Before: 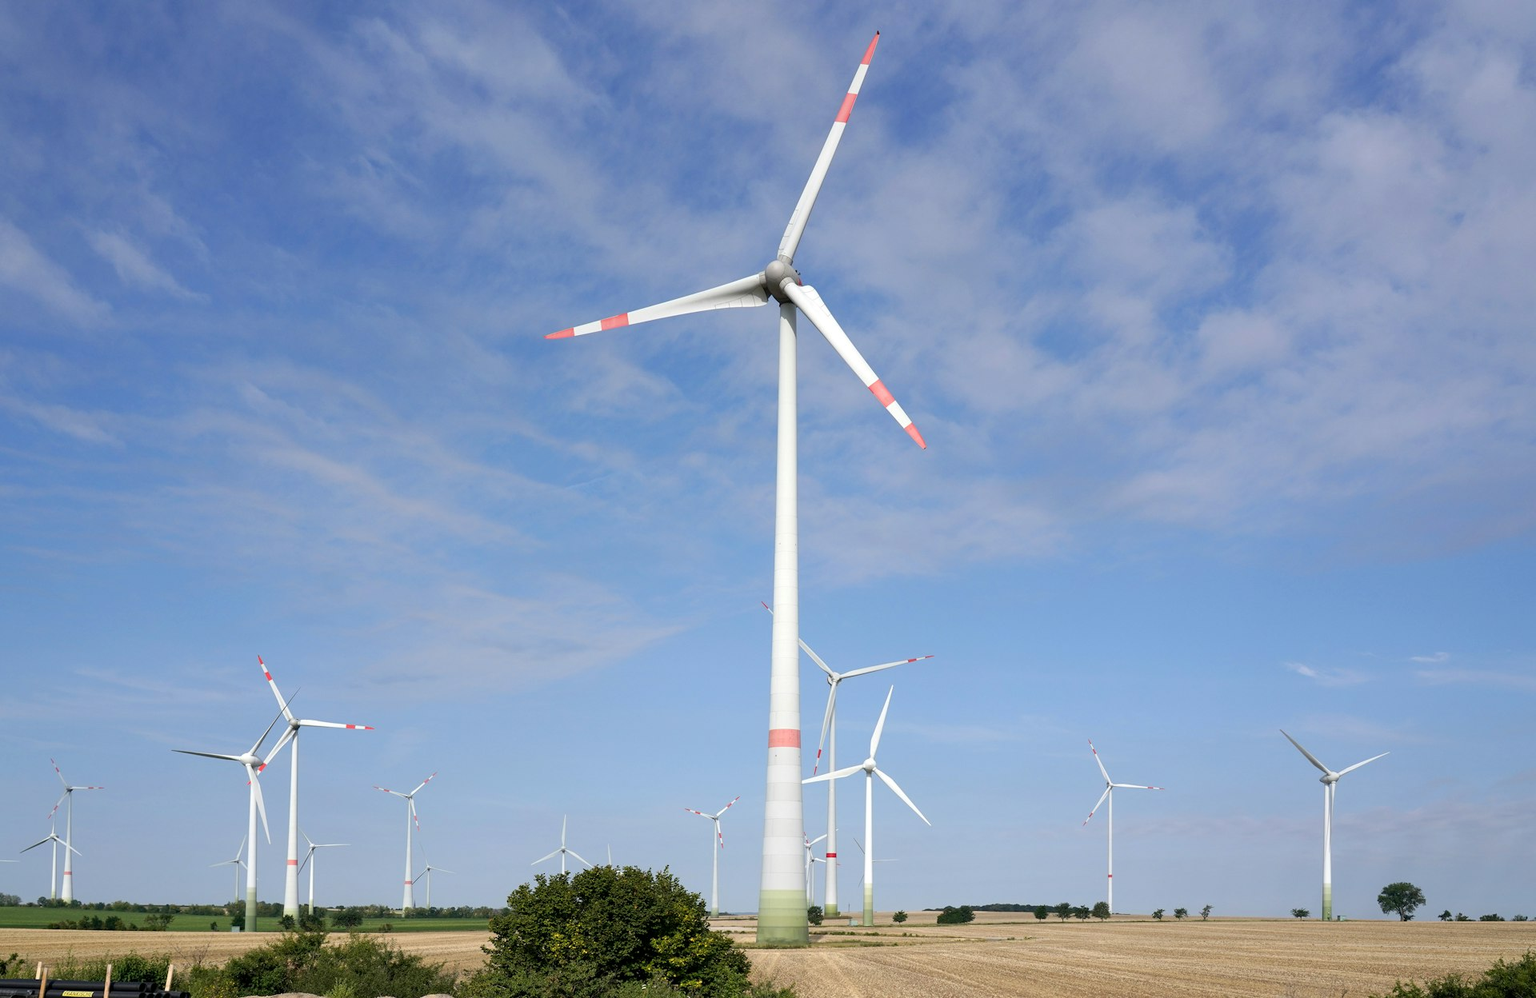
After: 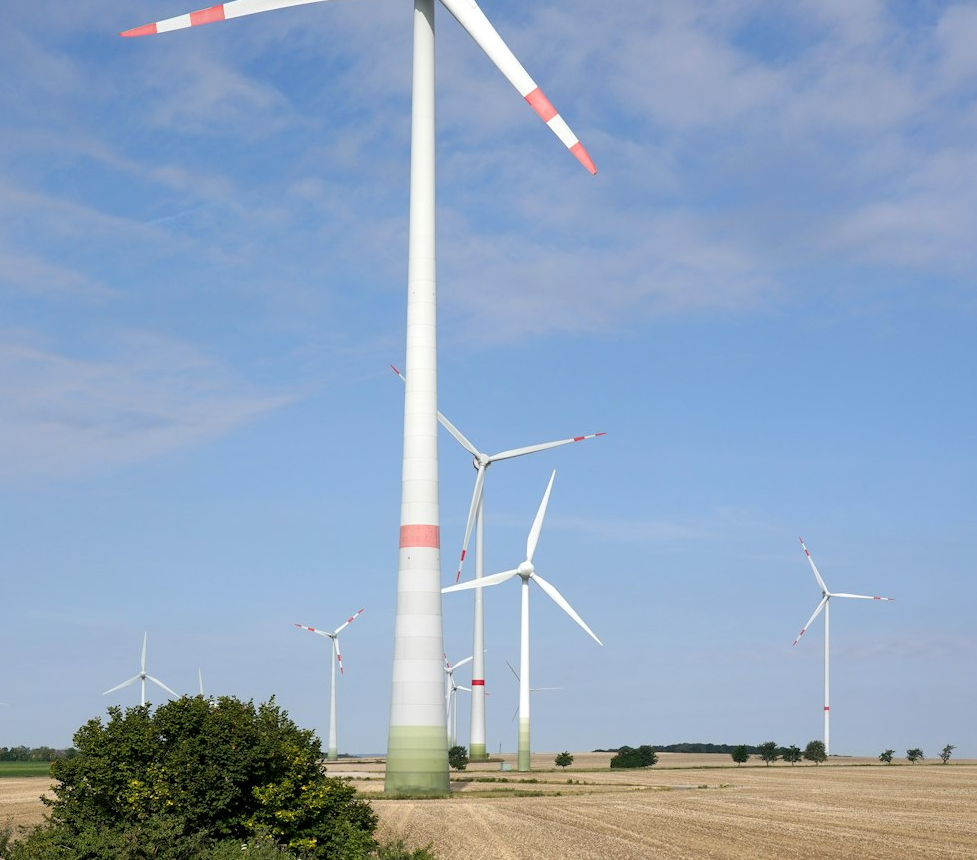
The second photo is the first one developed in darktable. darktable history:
crop and rotate: left 29.262%, top 31.052%, right 19.812%
